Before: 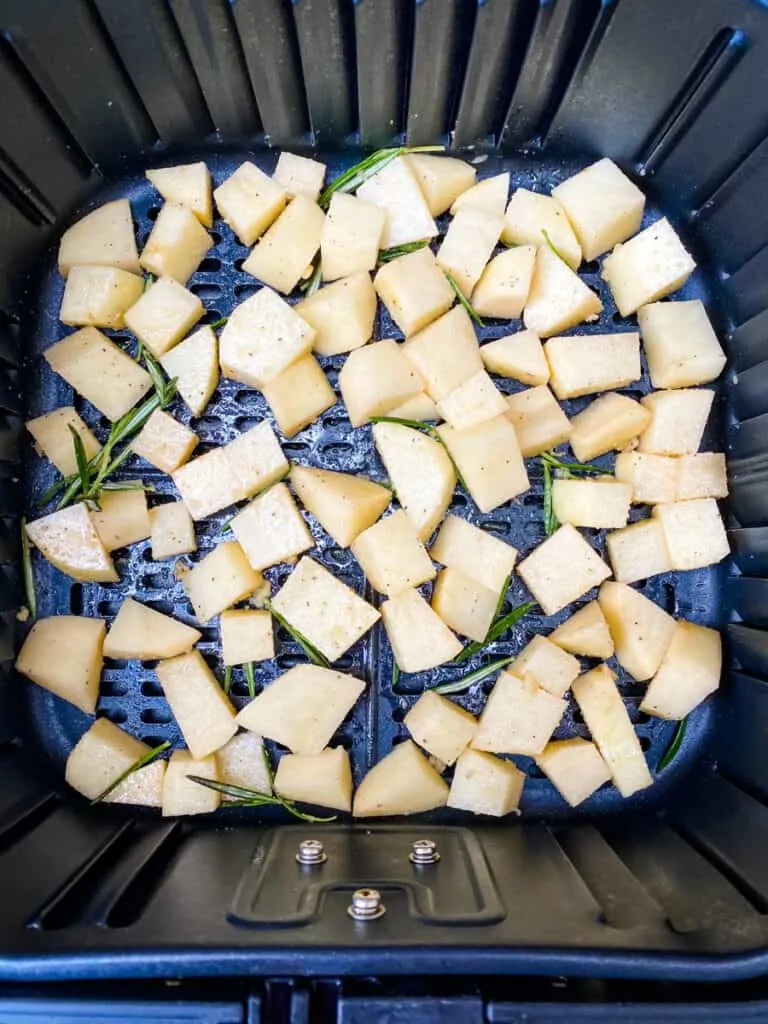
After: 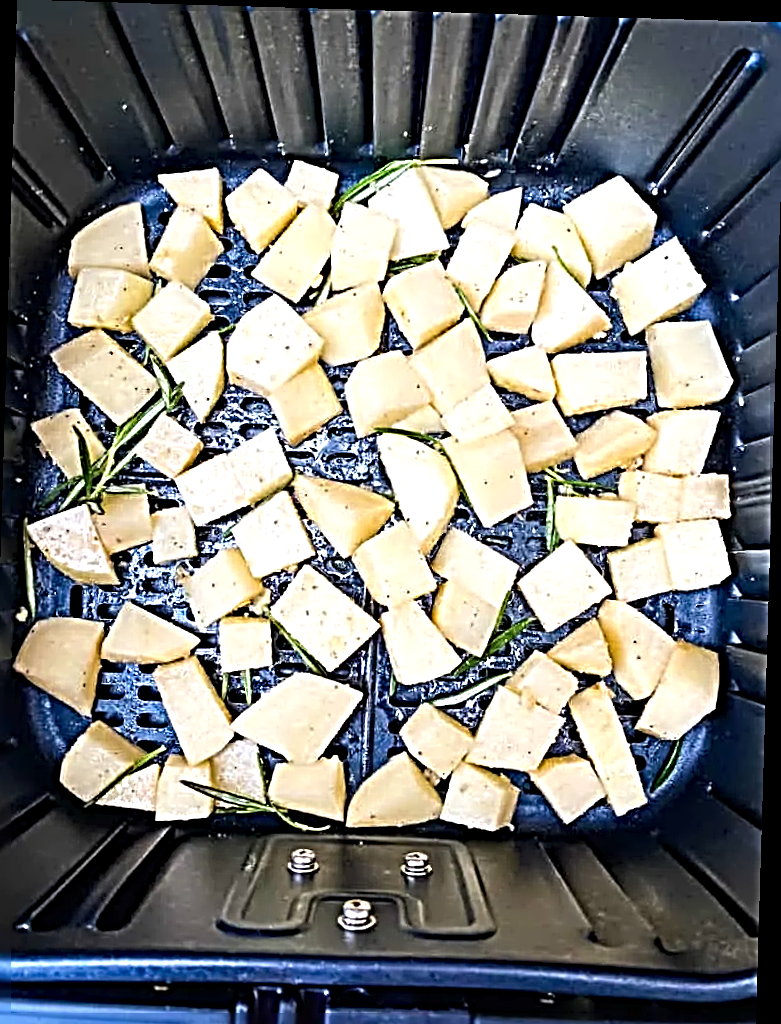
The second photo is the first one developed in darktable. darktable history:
rotate and perspective: rotation 1.72°, automatic cropping off
crop: left 1.743%, right 0.268%, bottom 2.011%
exposure: exposure 0.3 EV, compensate highlight preservation false
sharpen: radius 4.001, amount 2
